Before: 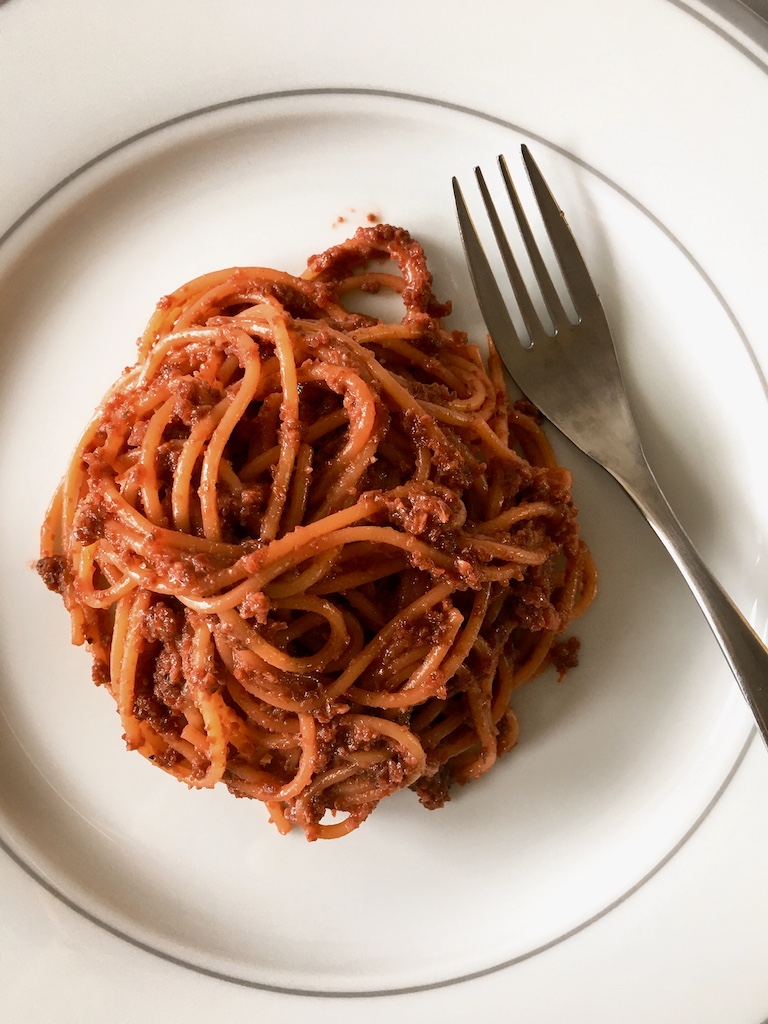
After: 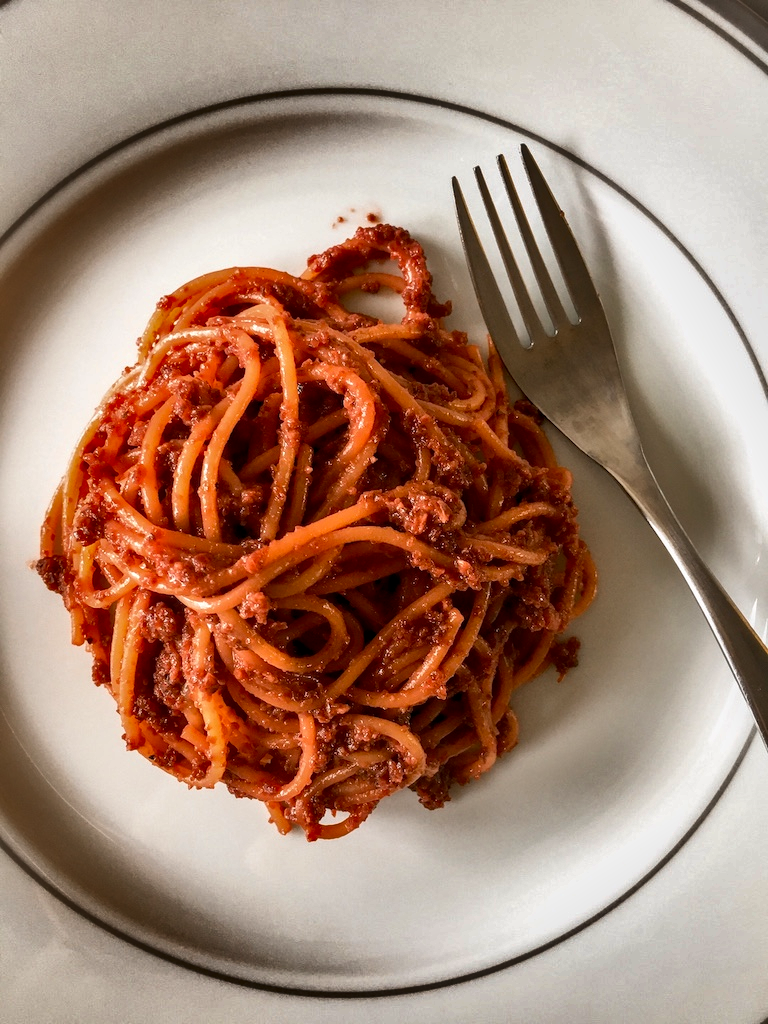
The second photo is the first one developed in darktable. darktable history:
local contrast: detail 130%
shadows and highlights: shadows 20.85, highlights -81.57, soften with gaussian
